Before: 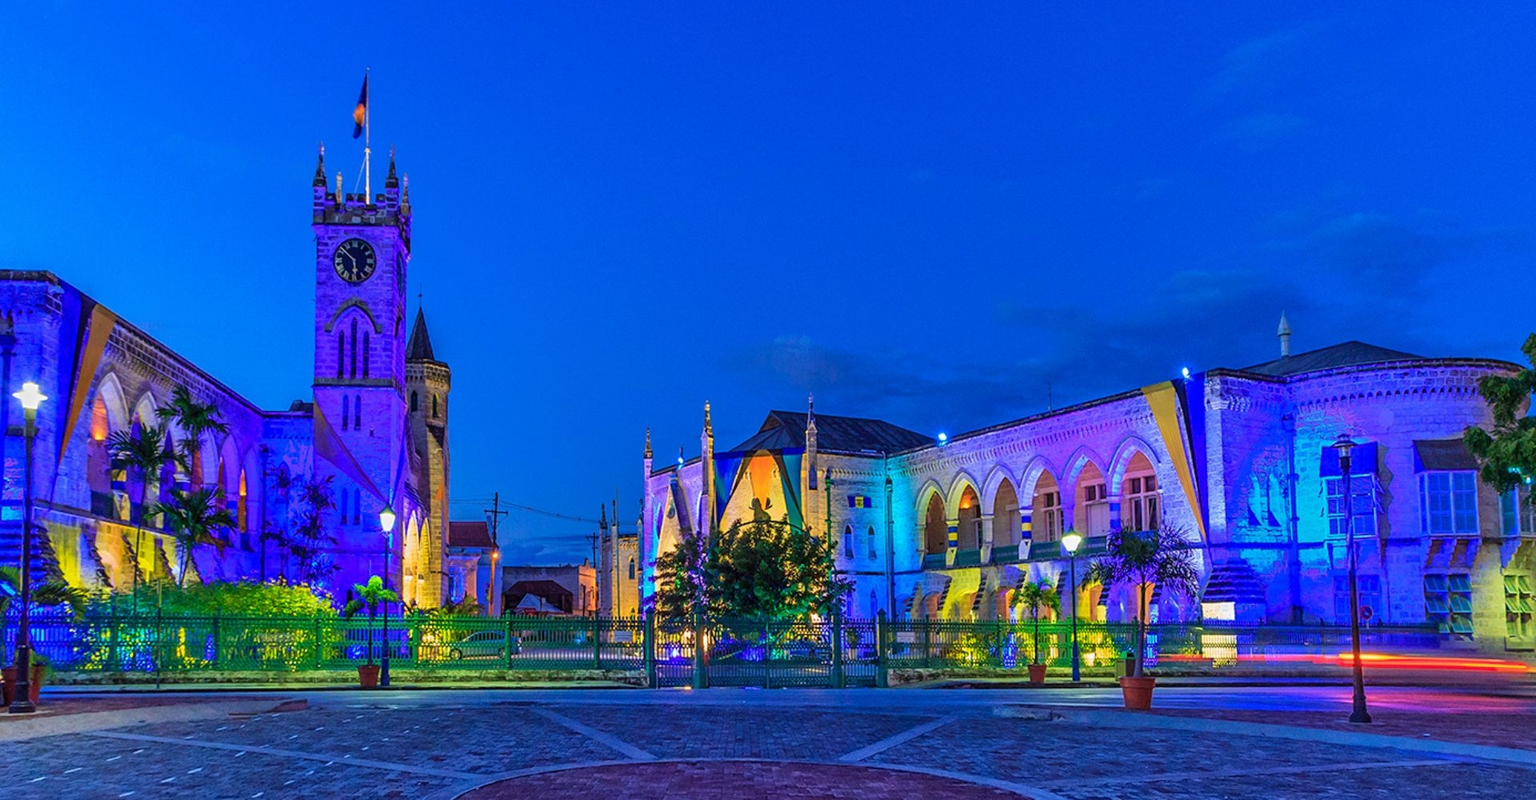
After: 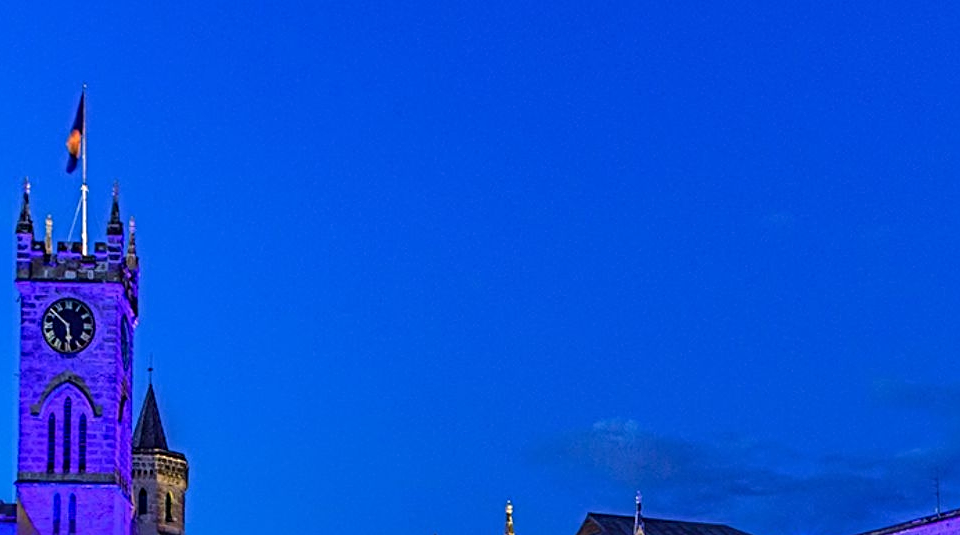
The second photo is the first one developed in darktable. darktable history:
crop: left 19.556%, right 30.401%, bottom 46.458%
sharpen: radius 4.883
